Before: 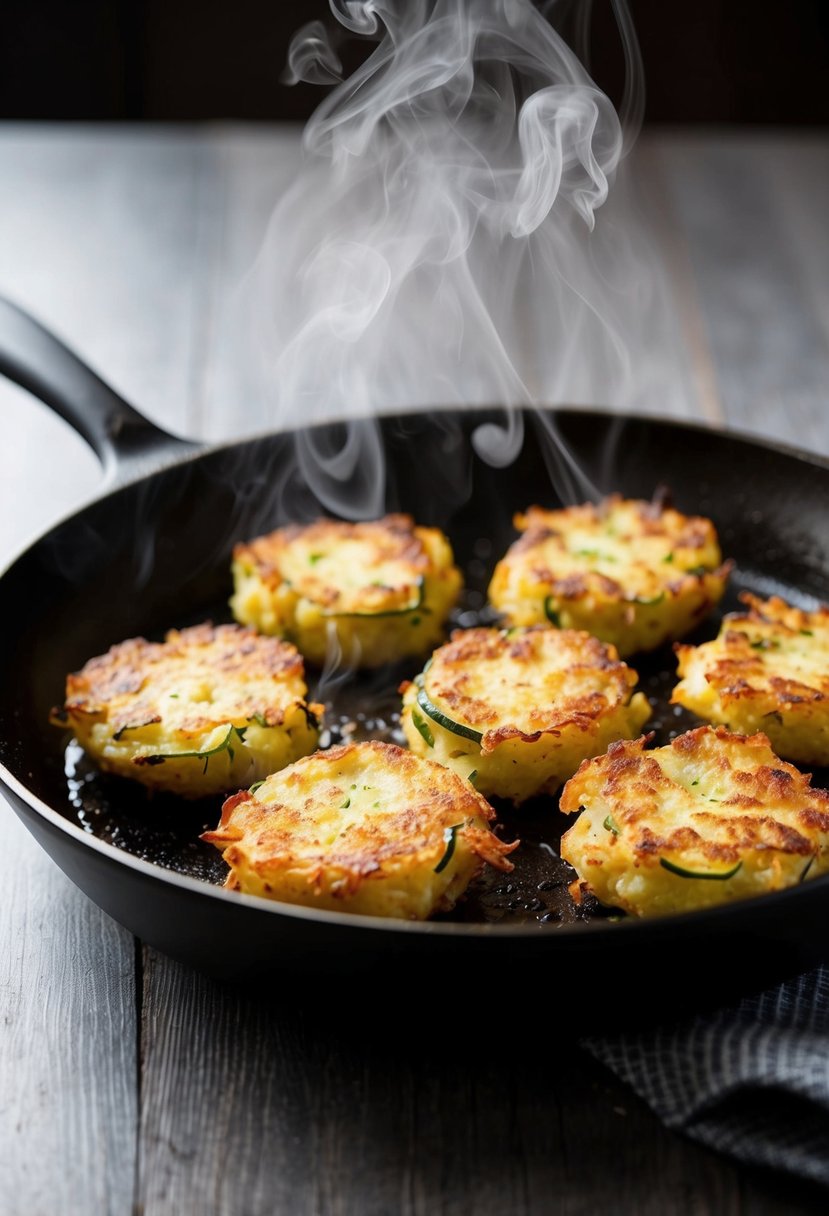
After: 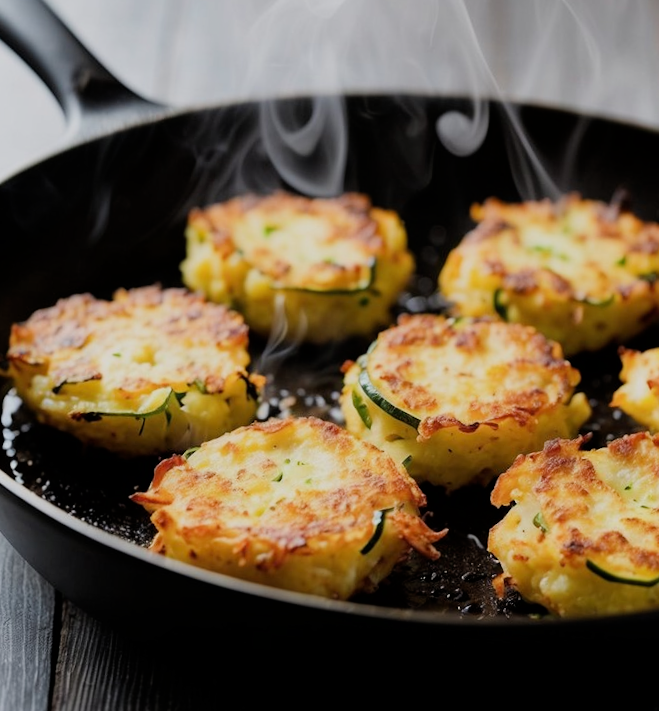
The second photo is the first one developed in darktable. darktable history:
crop: left 11.123%, top 27.61%, right 18.3%, bottom 17.034%
rotate and perspective: rotation 5.12°, automatic cropping off
filmic rgb: hardness 4.17
